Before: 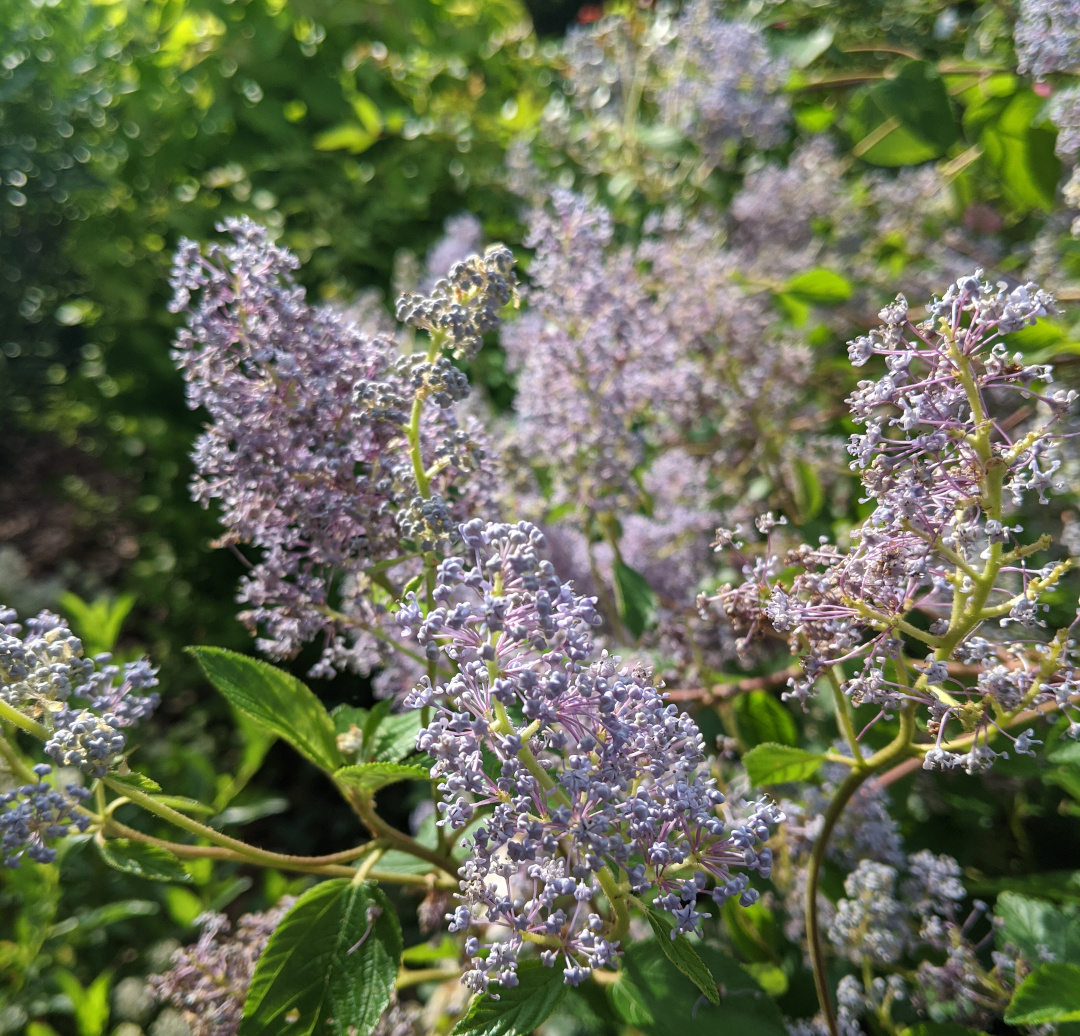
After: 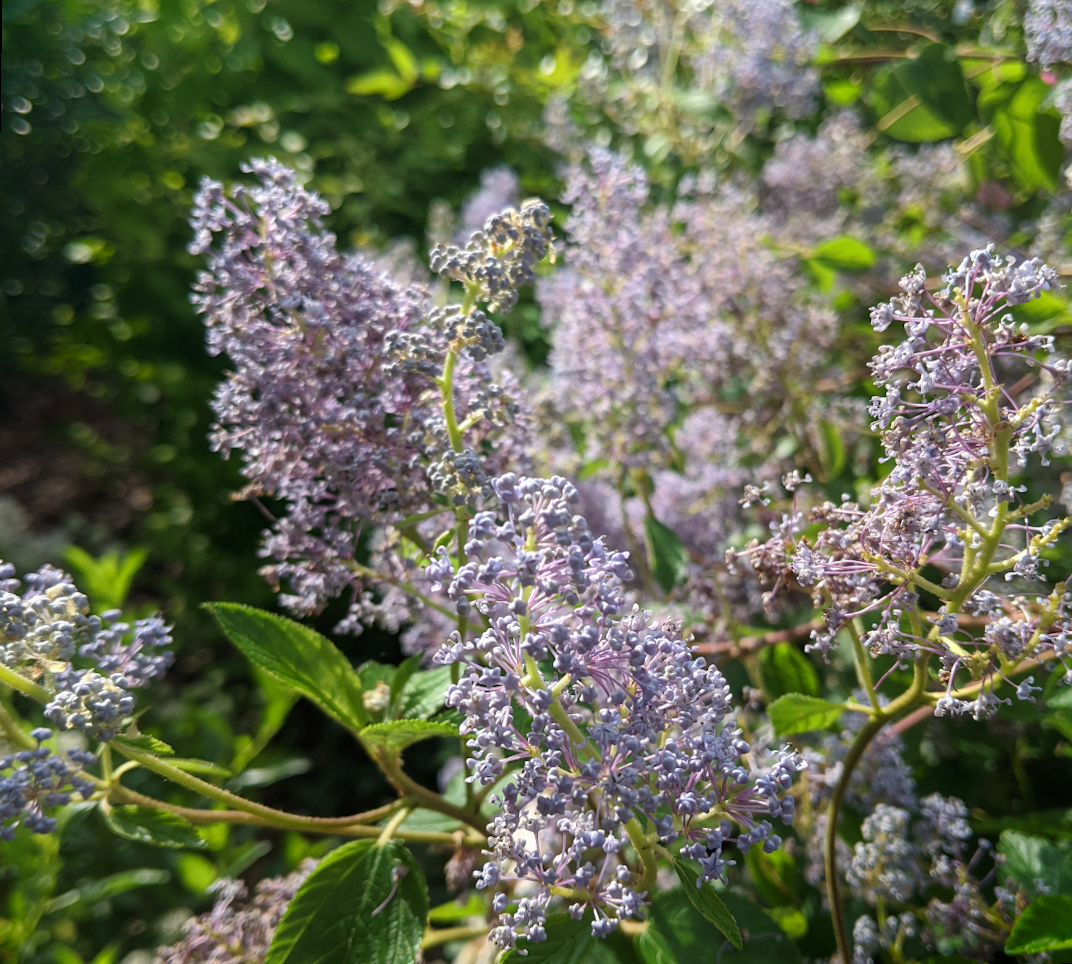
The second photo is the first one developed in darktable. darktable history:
rotate and perspective: rotation 0.679°, lens shift (horizontal) 0.136, crop left 0.009, crop right 0.991, crop top 0.078, crop bottom 0.95
shadows and highlights: shadows -54.3, highlights 86.09, soften with gaussian
